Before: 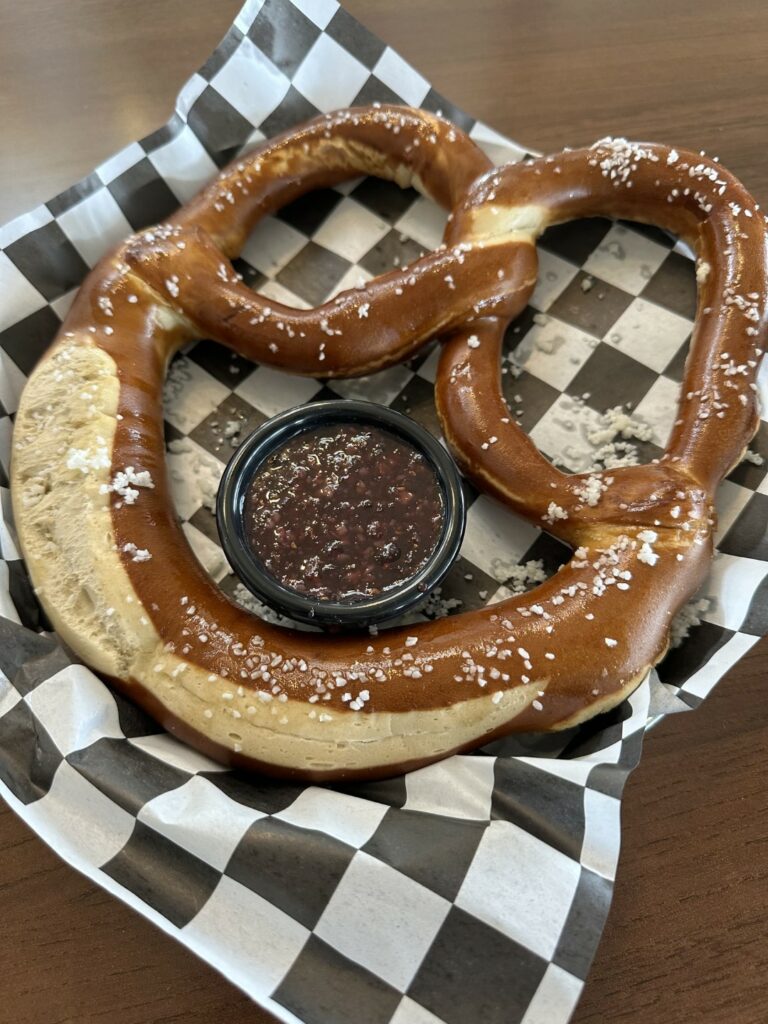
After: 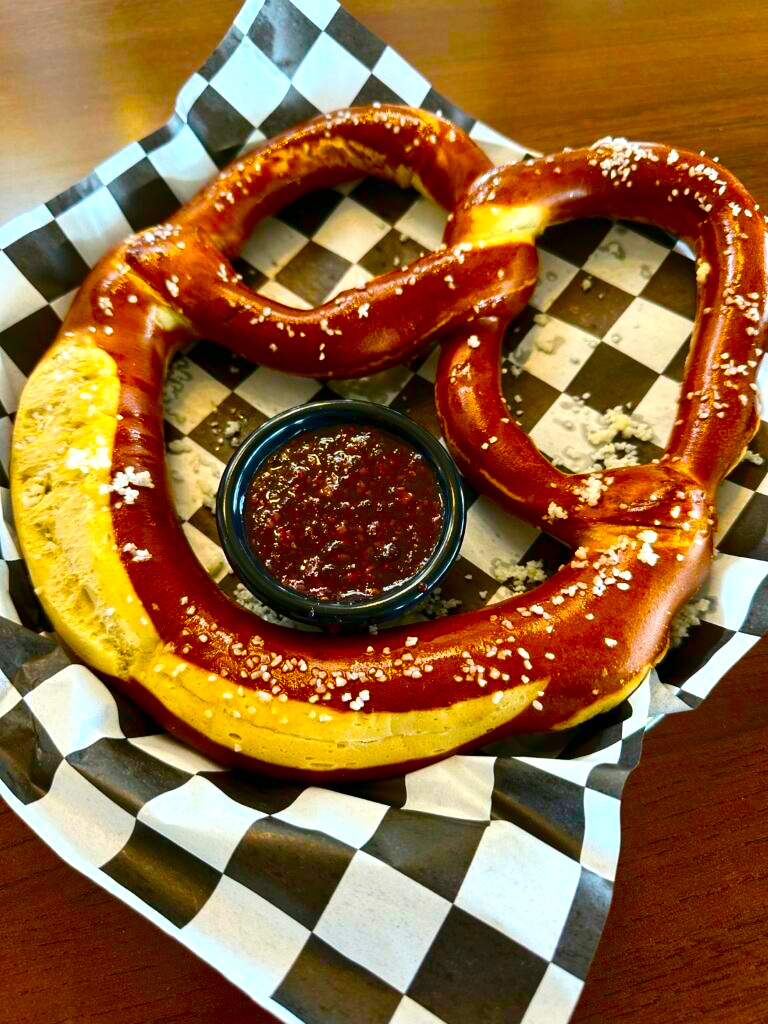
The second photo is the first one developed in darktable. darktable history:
contrast brightness saturation: contrast 0.22, brightness -0.19, saturation 0.24
color balance: input saturation 134.34%, contrast -10.04%, contrast fulcrum 19.67%, output saturation 133.51%
exposure: exposure 0.6 EV, compensate highlight preservation false
color balance rgb: perceptual saturation grading › global saturation 20%, perceptual saturation grading › highlights -25%, perceptual saturation grading › shadows 25%
